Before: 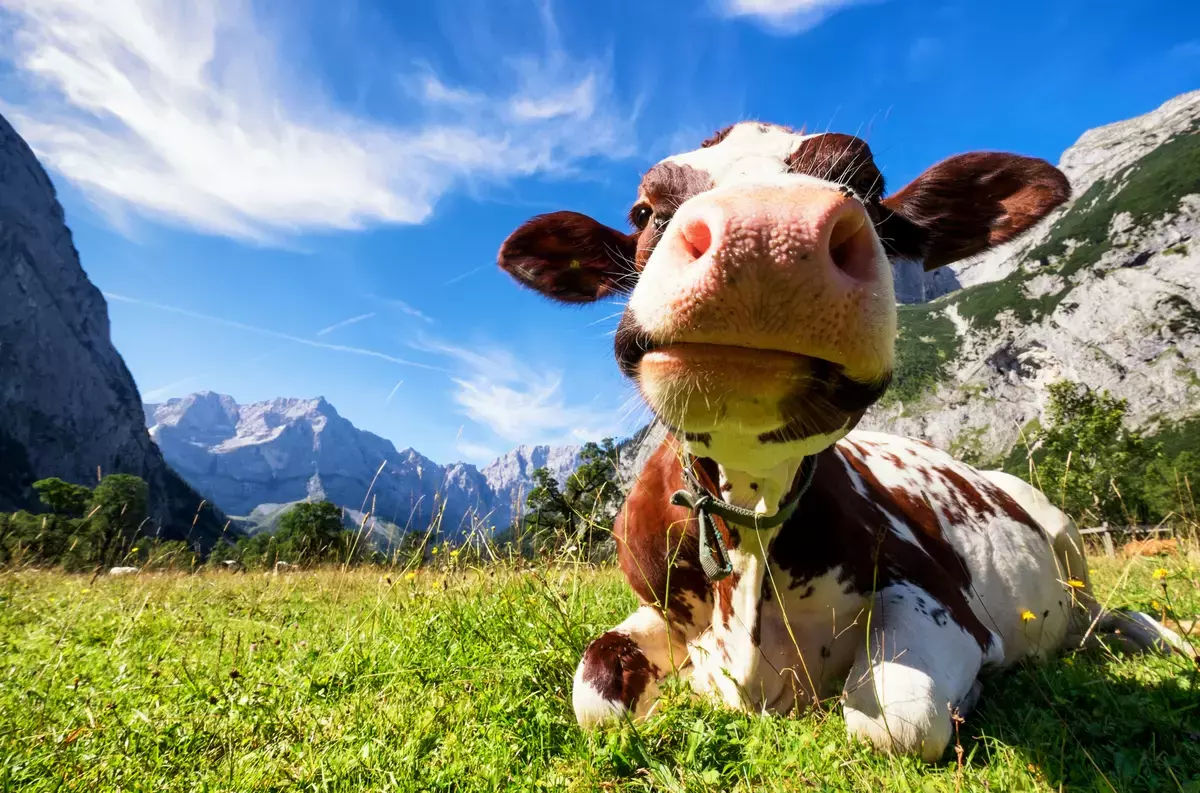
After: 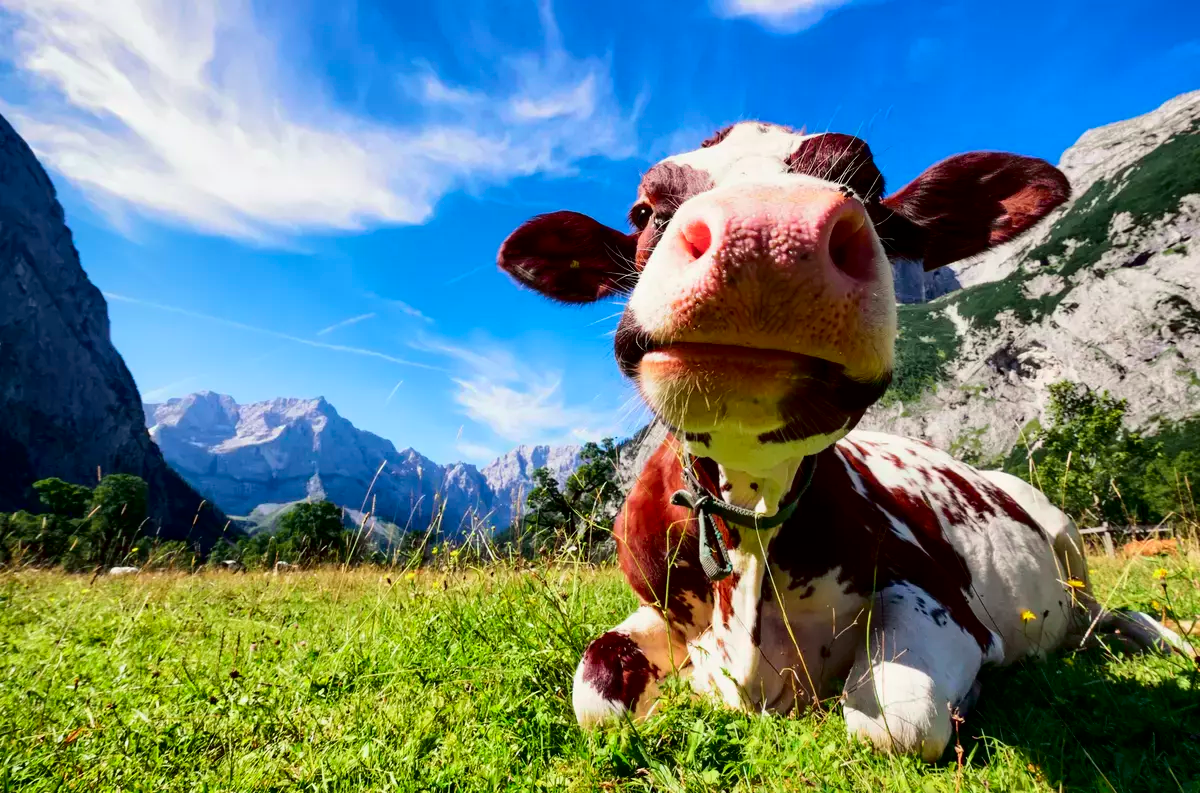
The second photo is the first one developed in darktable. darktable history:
tone curve: curves: ch0 [(0, 0) (0.068, 0.012) (0.183, 0.089) (0.341, 0.283) (0.547, 0.532) (0.828, 0.815) (1, 0.983)]; ch1 [(0, 0) (0.23, 0.166) (0.34, 0.308) (0.371, 0.337) (0.429, 0.411) (0.477, 0.462) (0.499, 0.5) (0.529, 0.537) (0.559, 0.582) (0.743, 0.798) (1, 1)]; ch2 [(0, 0) (0.431, 0.414) (0.498, 0.503) (0.524, 0.528) (0.568, 0.546) (0.6, 0.597) (0.634, 0.645) (0.728, 0.742) (1, 1)], color space Lab, independent channels, preserve colors none
